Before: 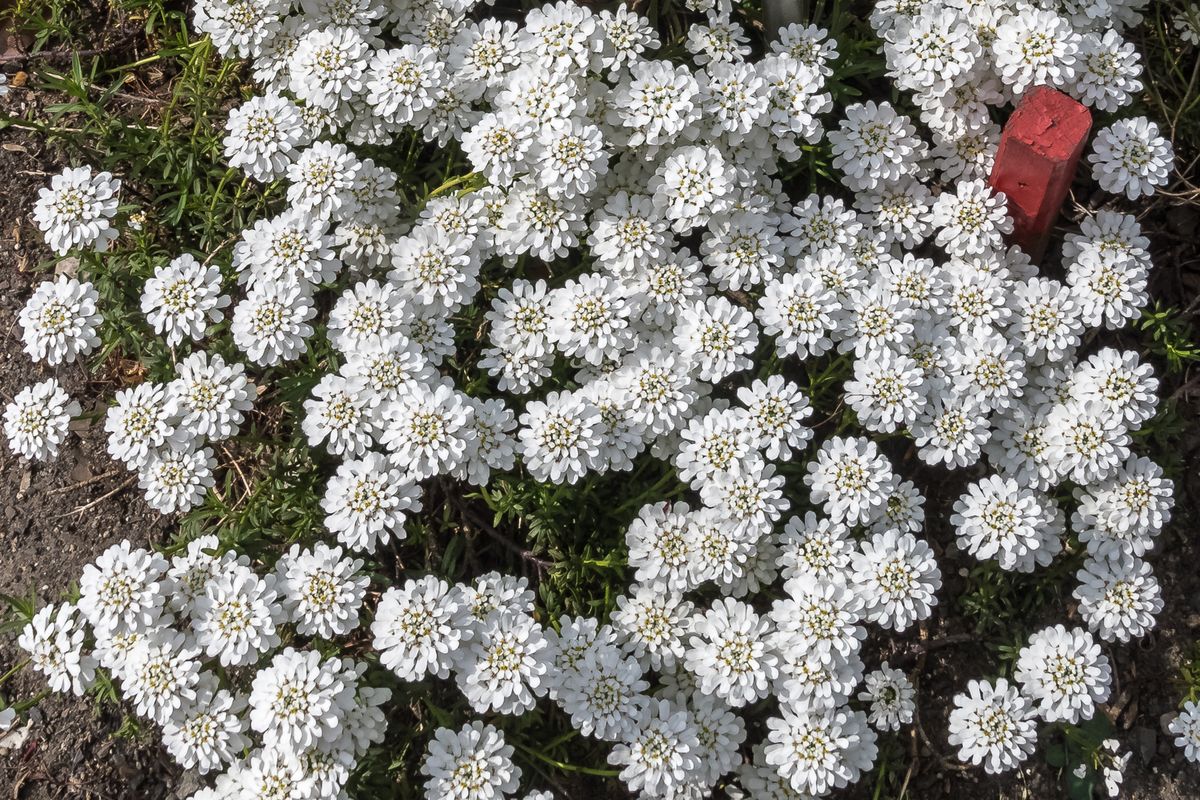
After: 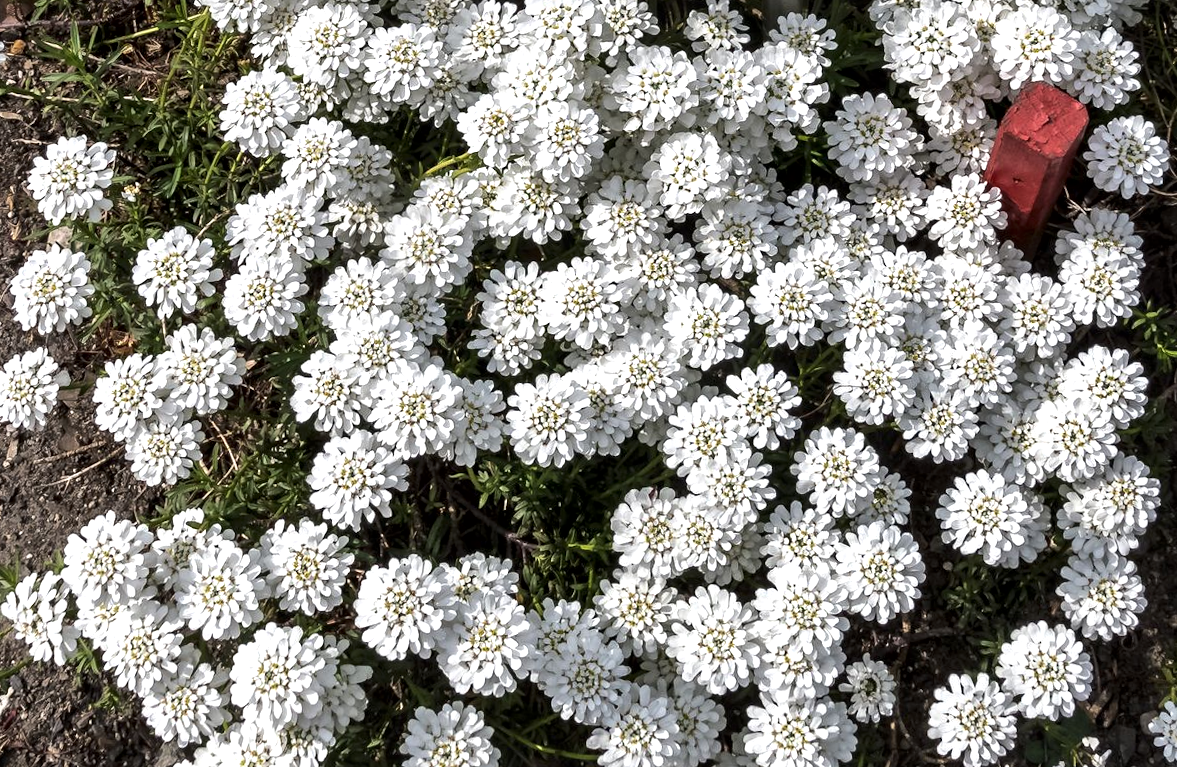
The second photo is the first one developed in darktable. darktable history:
tone equalizer: -8 EV -0.417 EV, -7 EV -0.389 EV, -6 EV -0.333 EV, -5 EV -0.222 EV, -3 EV 0.222 EV, -2 EV 0.333 EV, -1 EV 0.389 EV, +0 EV 0.417 EV, edges refinement/feathering 500, mask exposure compensation -1.57 EV, preserve details no
rotate and perspective: rotation 1.57°, crop left 0.018, crop right 0.982, crop top 0.039, crop bottom 0.961
local contrast: mode bilateral grid, contrast 25, coarseness 60, detail 151%, midtone range 0.2
